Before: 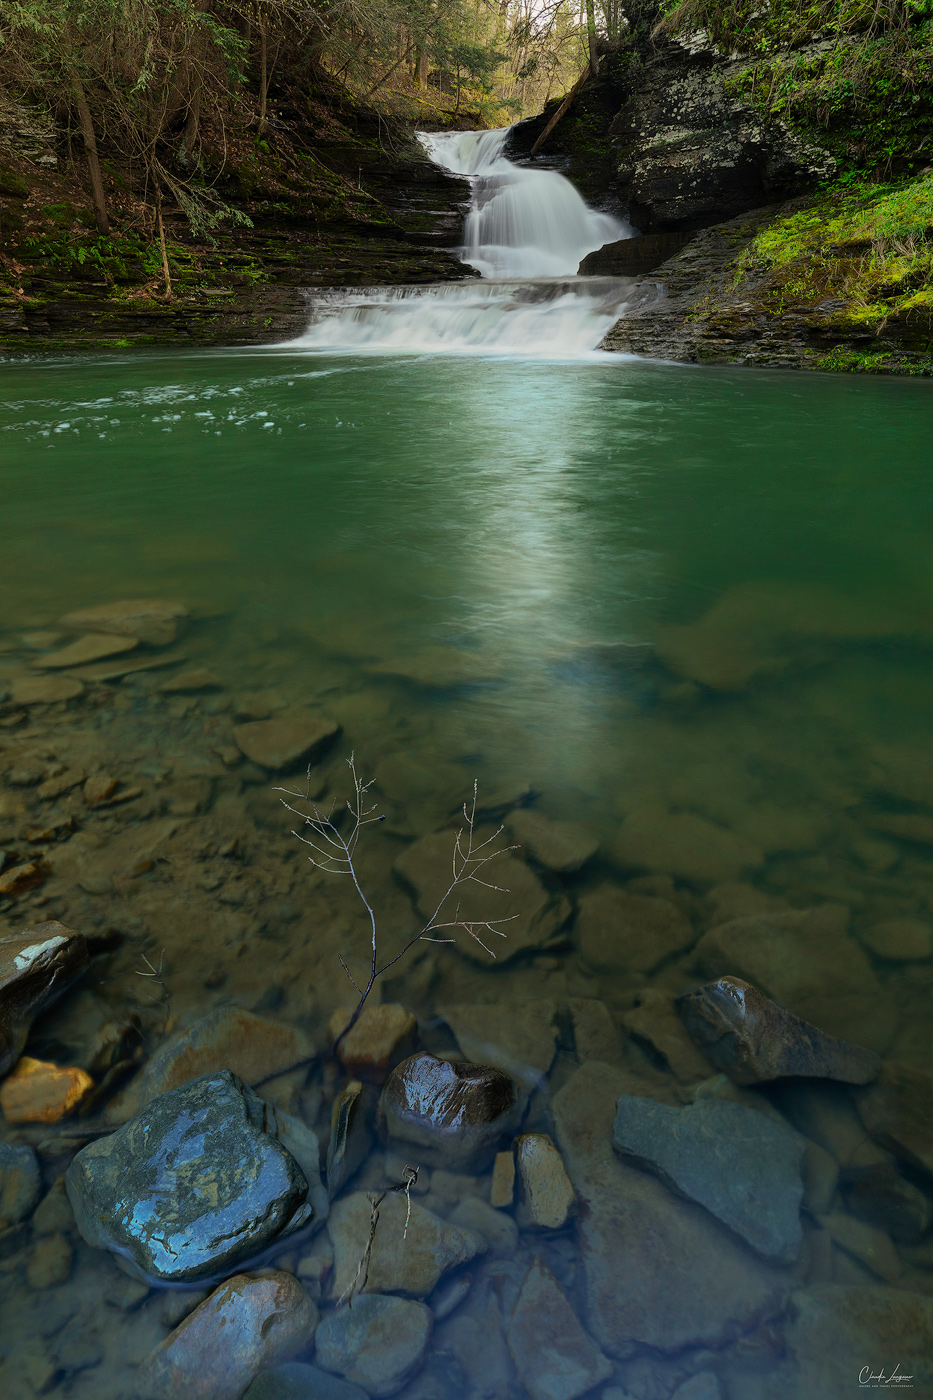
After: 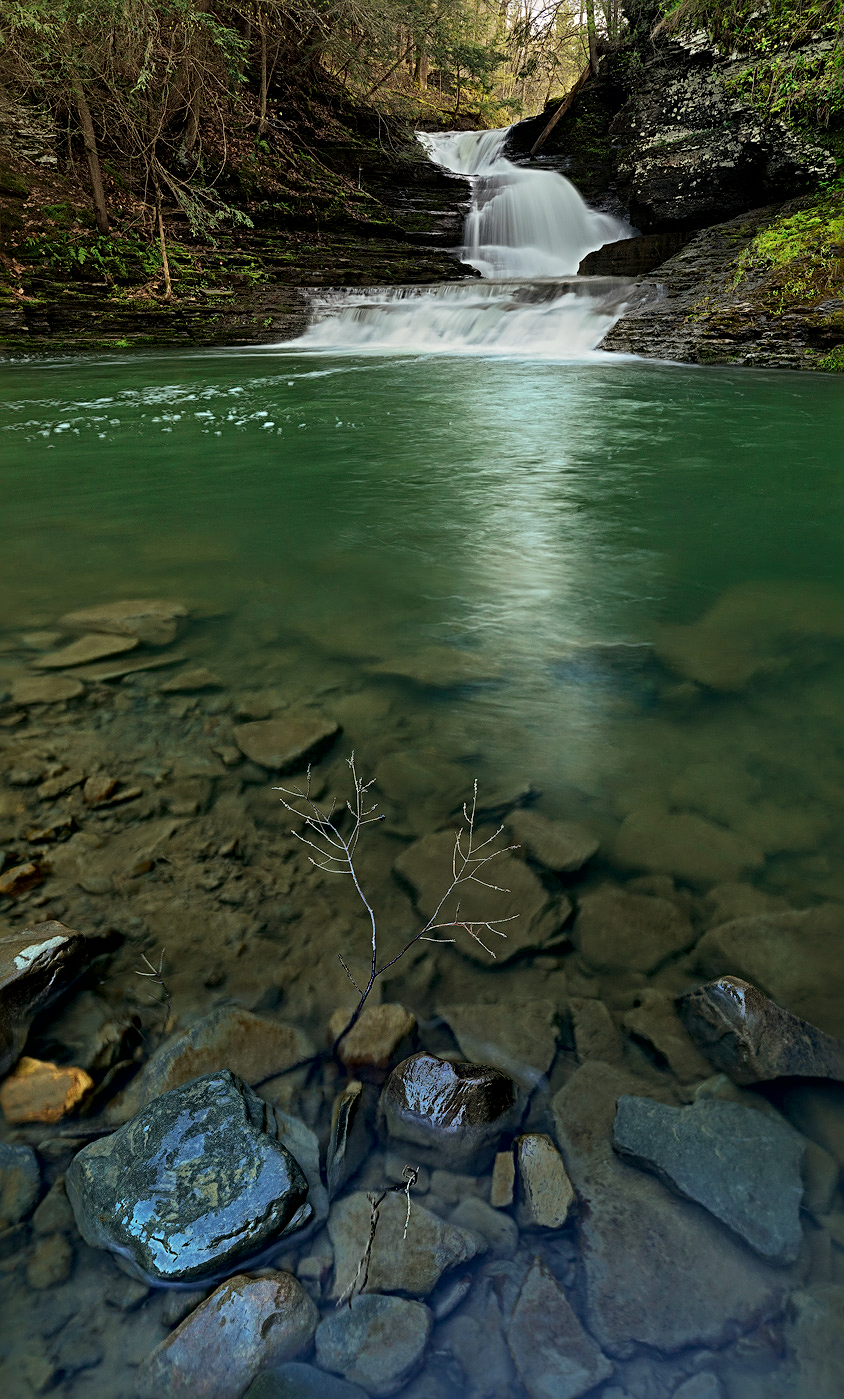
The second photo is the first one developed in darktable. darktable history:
local contrast: mode bilateral grid, contrast 20, coarseness 50, detail 148%, midtone range 0.2
sharpen: radius 4
crop: right 9.509%, bottom 0.031%
